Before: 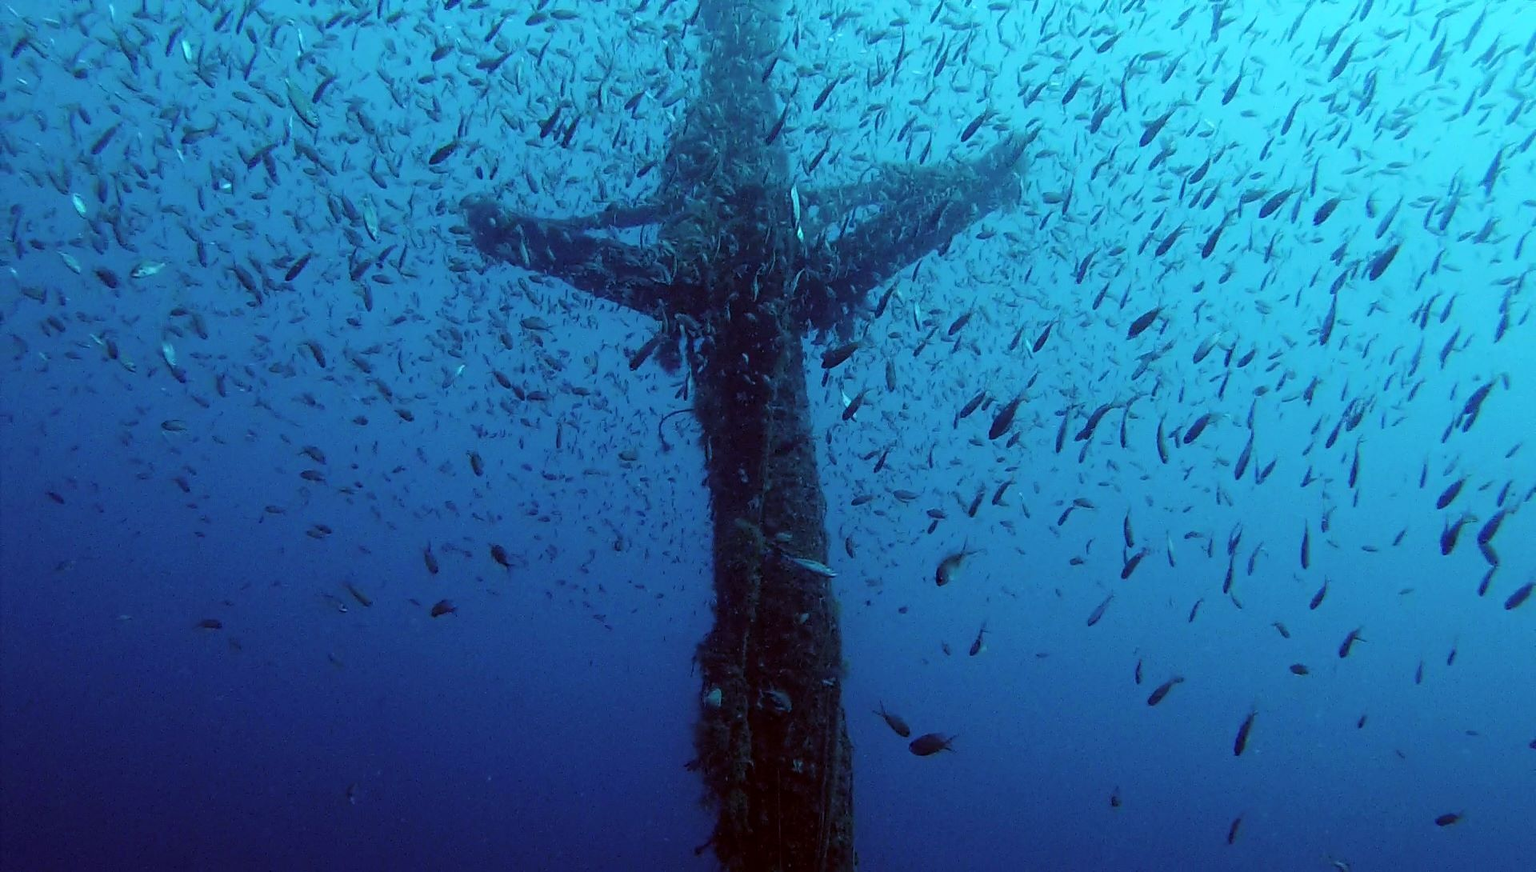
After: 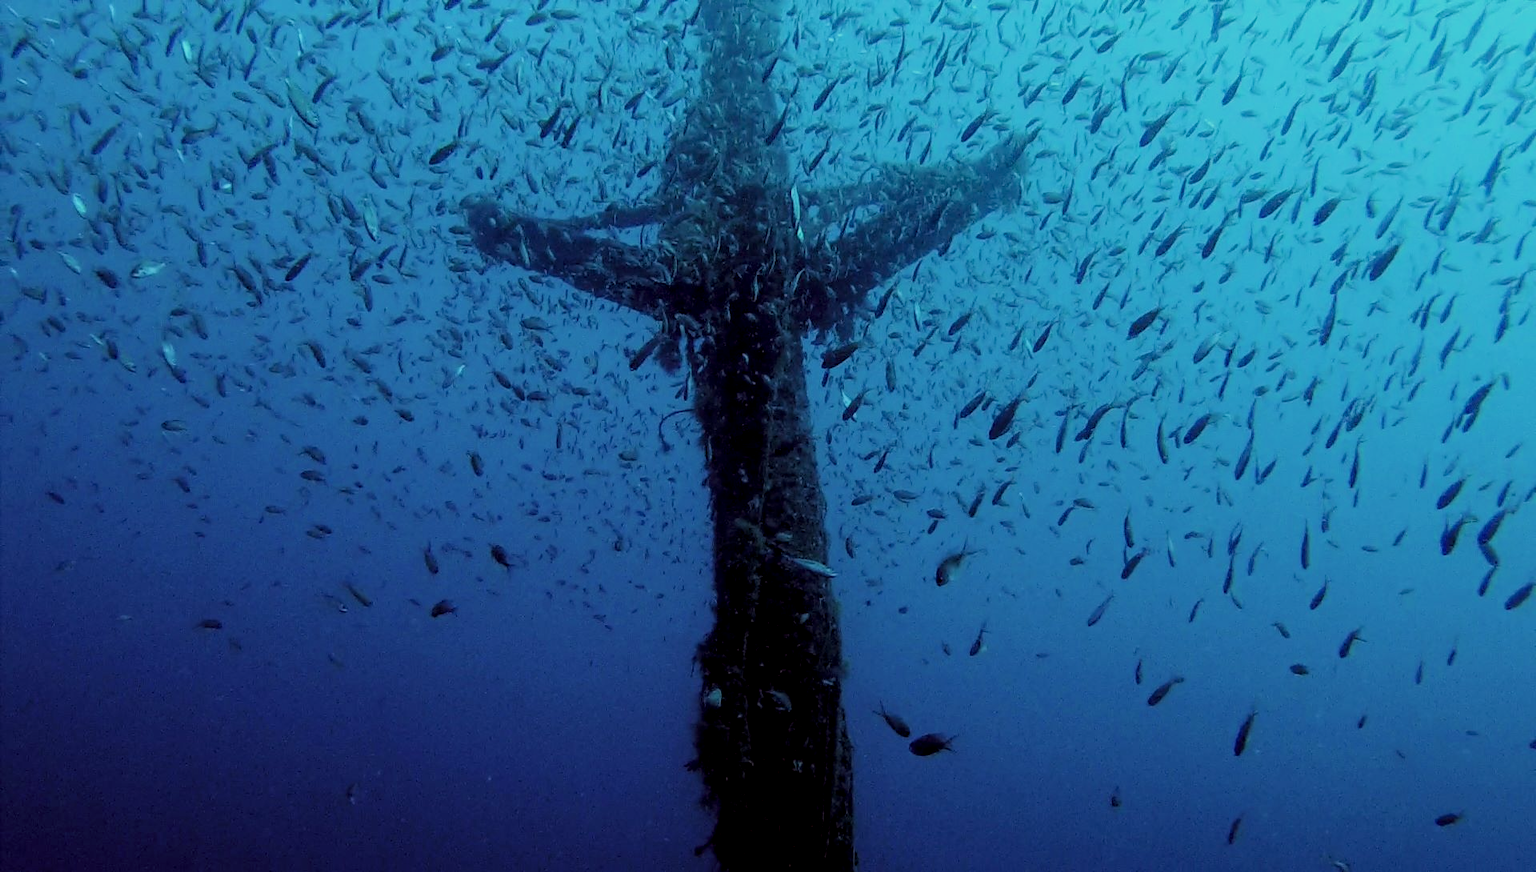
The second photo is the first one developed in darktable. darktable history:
filmic rgb: black relative exposure -7.65 EV, white relative exposure 4.56 EV, hardness 3.61, color science v6 (2022)
local contrast: on, module defaults
exposure: exposure -0.21 EV, compensate highlight preservation false
